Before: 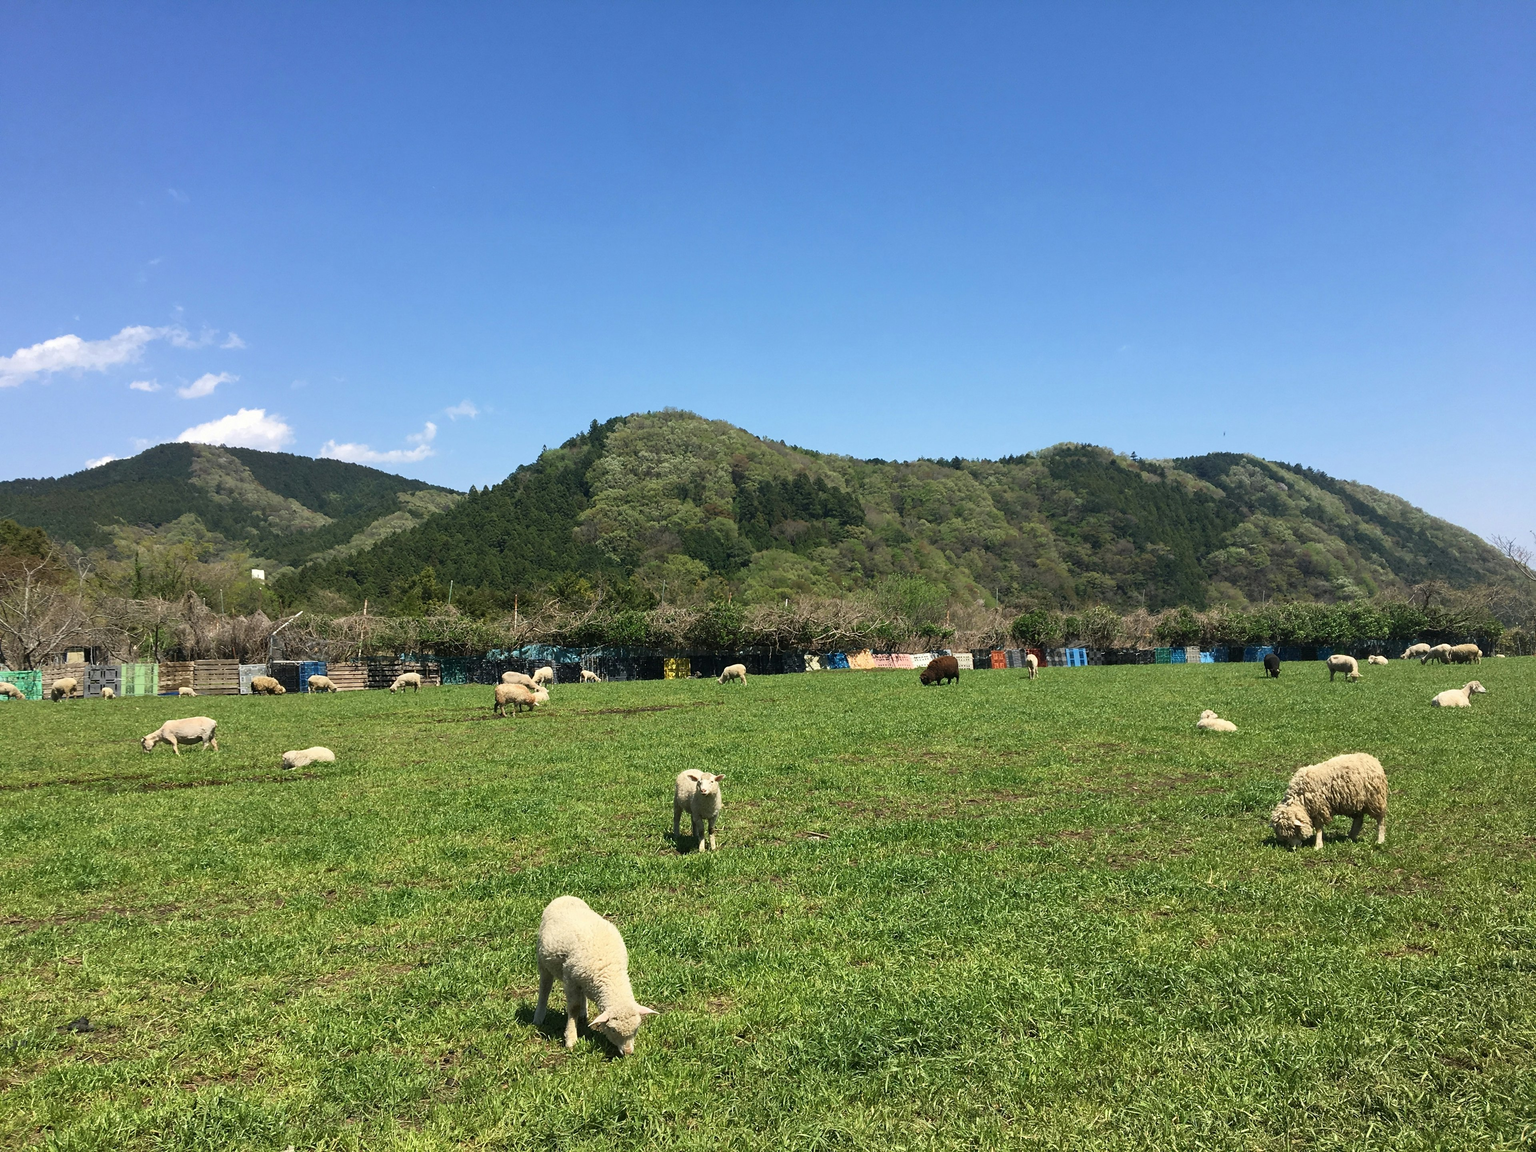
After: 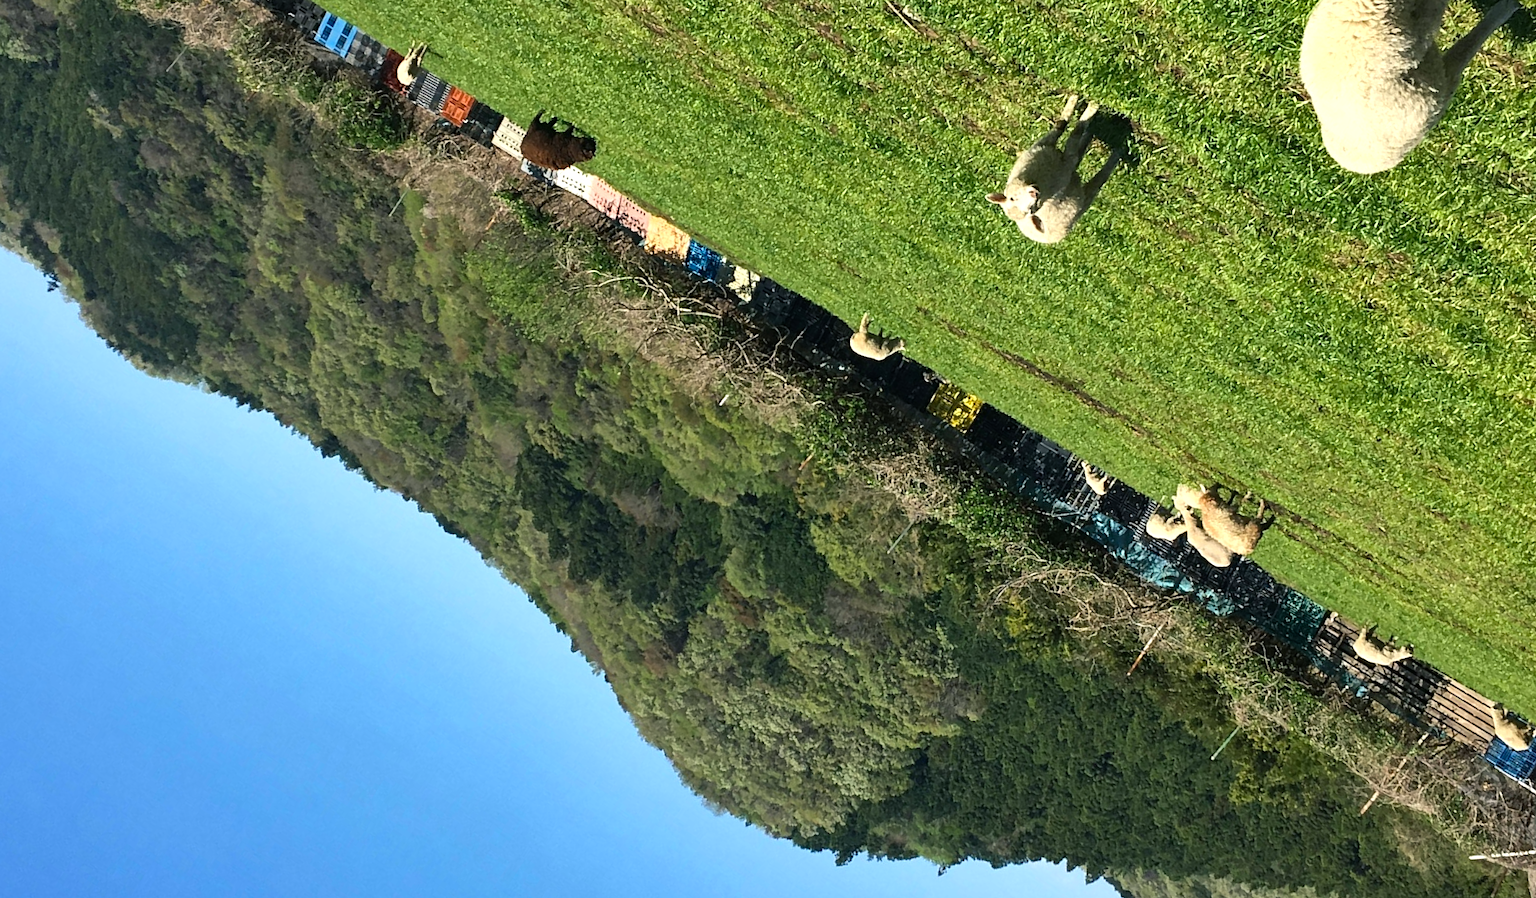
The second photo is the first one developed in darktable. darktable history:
crop and rotate: angle 147.4°, left 9.161%, top 15.684%, right 4.462%, bottom 16.944%
color balance rgb: shadows lift › chroma 2.043%, shadows lift › hue 247.65°, perceptual saturation grading › global saturation 14.592%
shadows and highlights: soften with gaussian
tone equalizer: -8 EV -0.442 EV, -7 EV -0.363 EV, -6 EV -0.33 EV, -5 EV -0.245 EV, -3 EV 0.213 EV, -2 EV 0.323 EV, -1 EV 0.392 EV, +0 EV 0.446 EV, edges refinement/feathering 500, mask exposure compensation -1.57 EV, preserve details no
